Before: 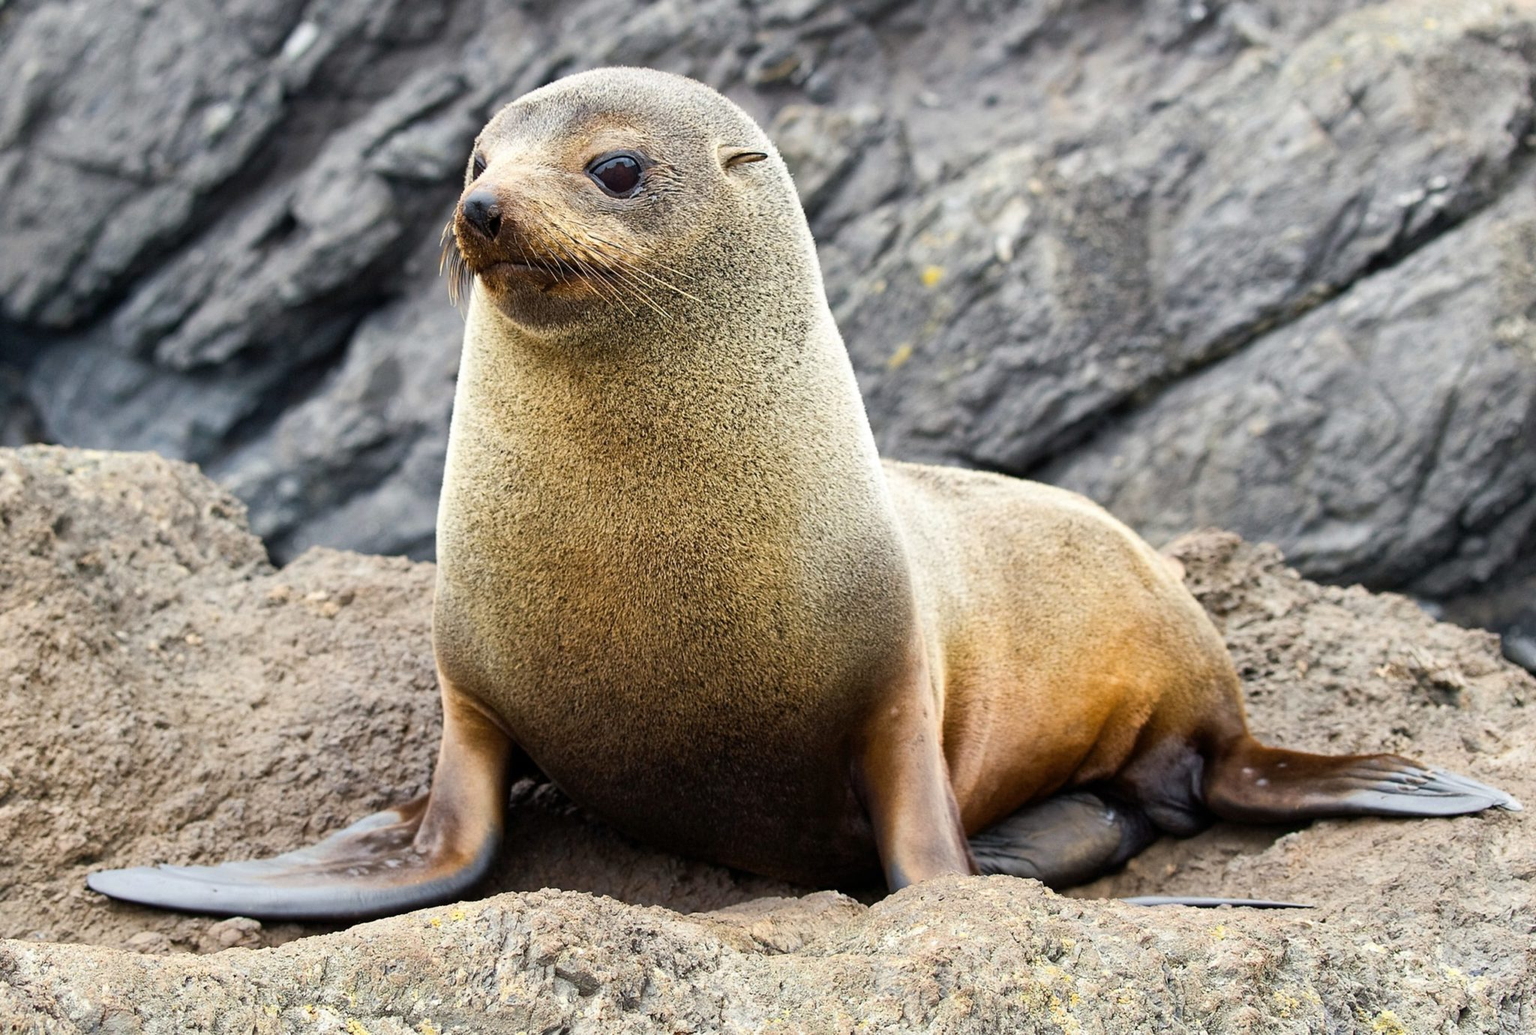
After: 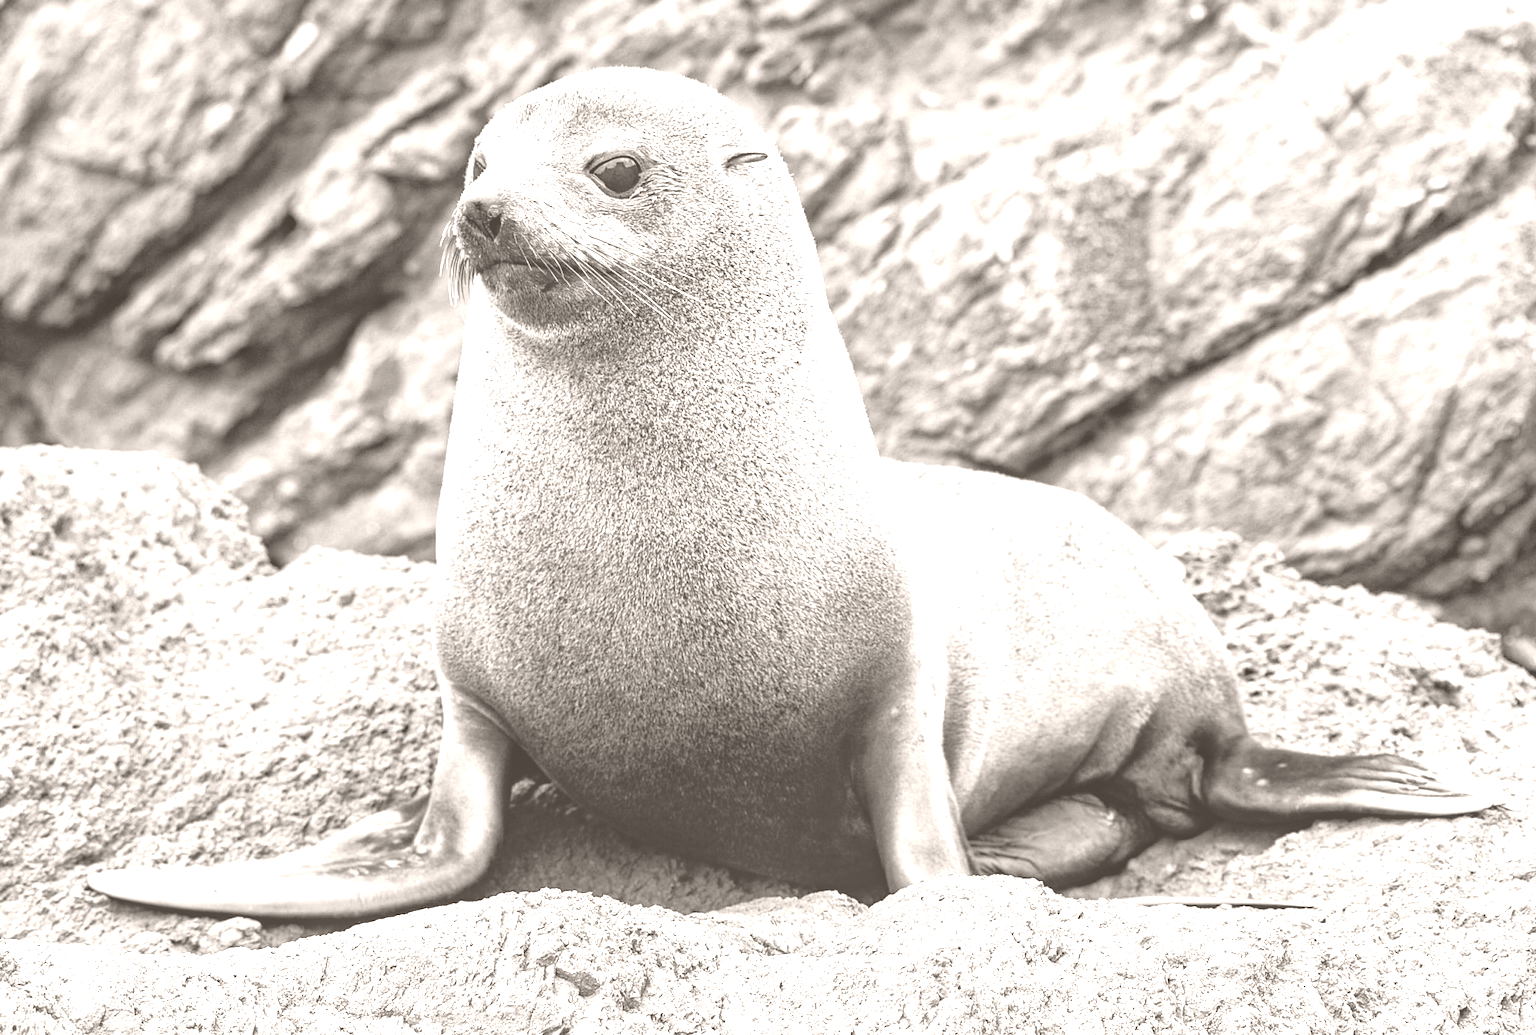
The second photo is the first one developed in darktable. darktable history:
colorize: hue 34.49°, saturation 35.33%, source mix 100%, lightness 55%, version 1
local contrast: on, module defaults
haze removal: compatibility mode true, adaptive false
rgb levels: mode RGB, independent channels, levels [[0, 0.474, 1], [0, 0.5, 1], [0, 0.5, 1]]
